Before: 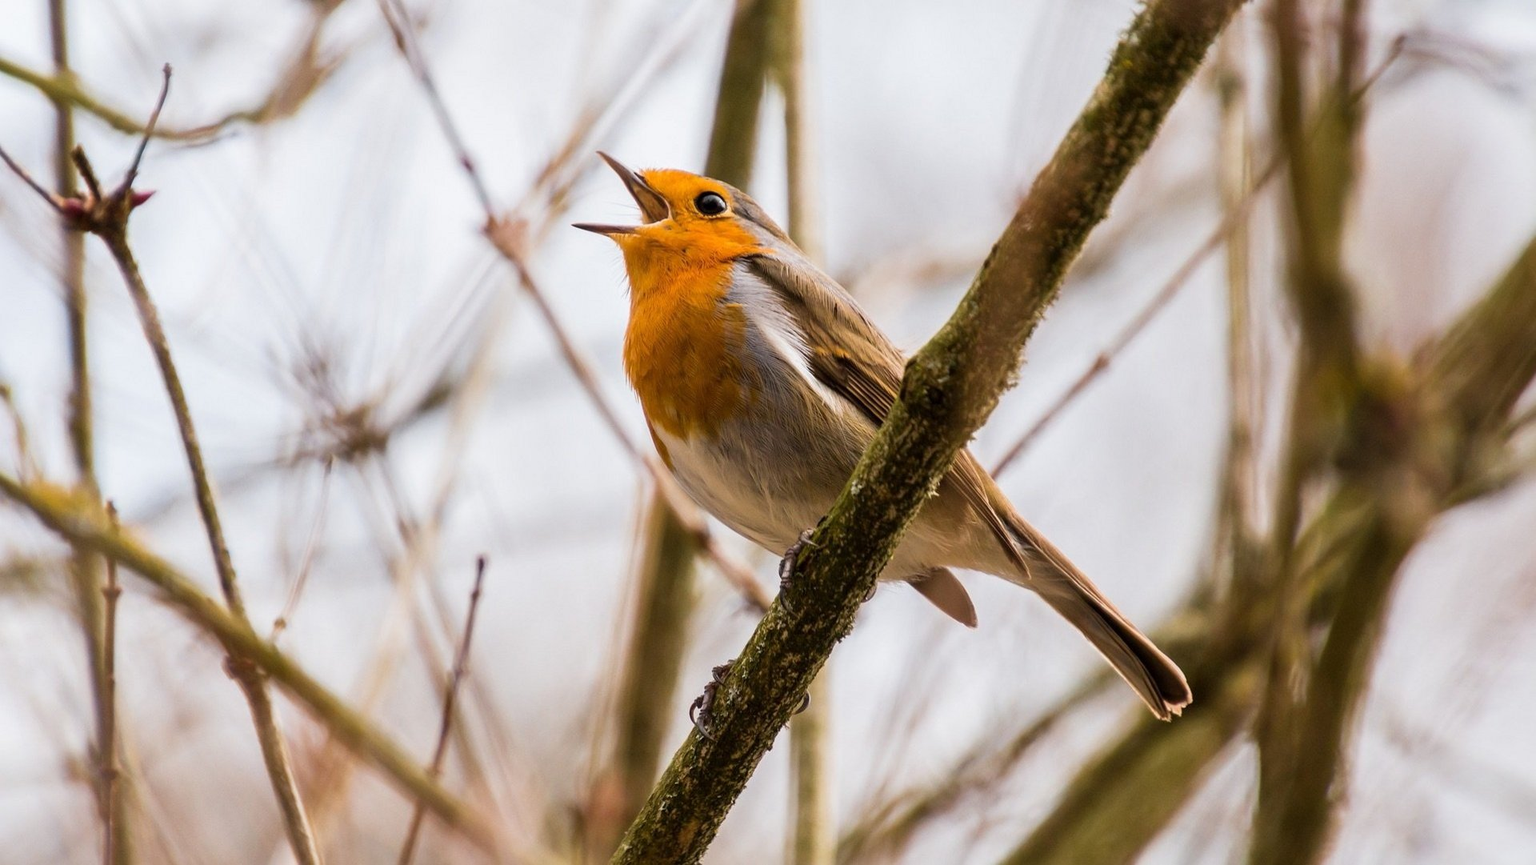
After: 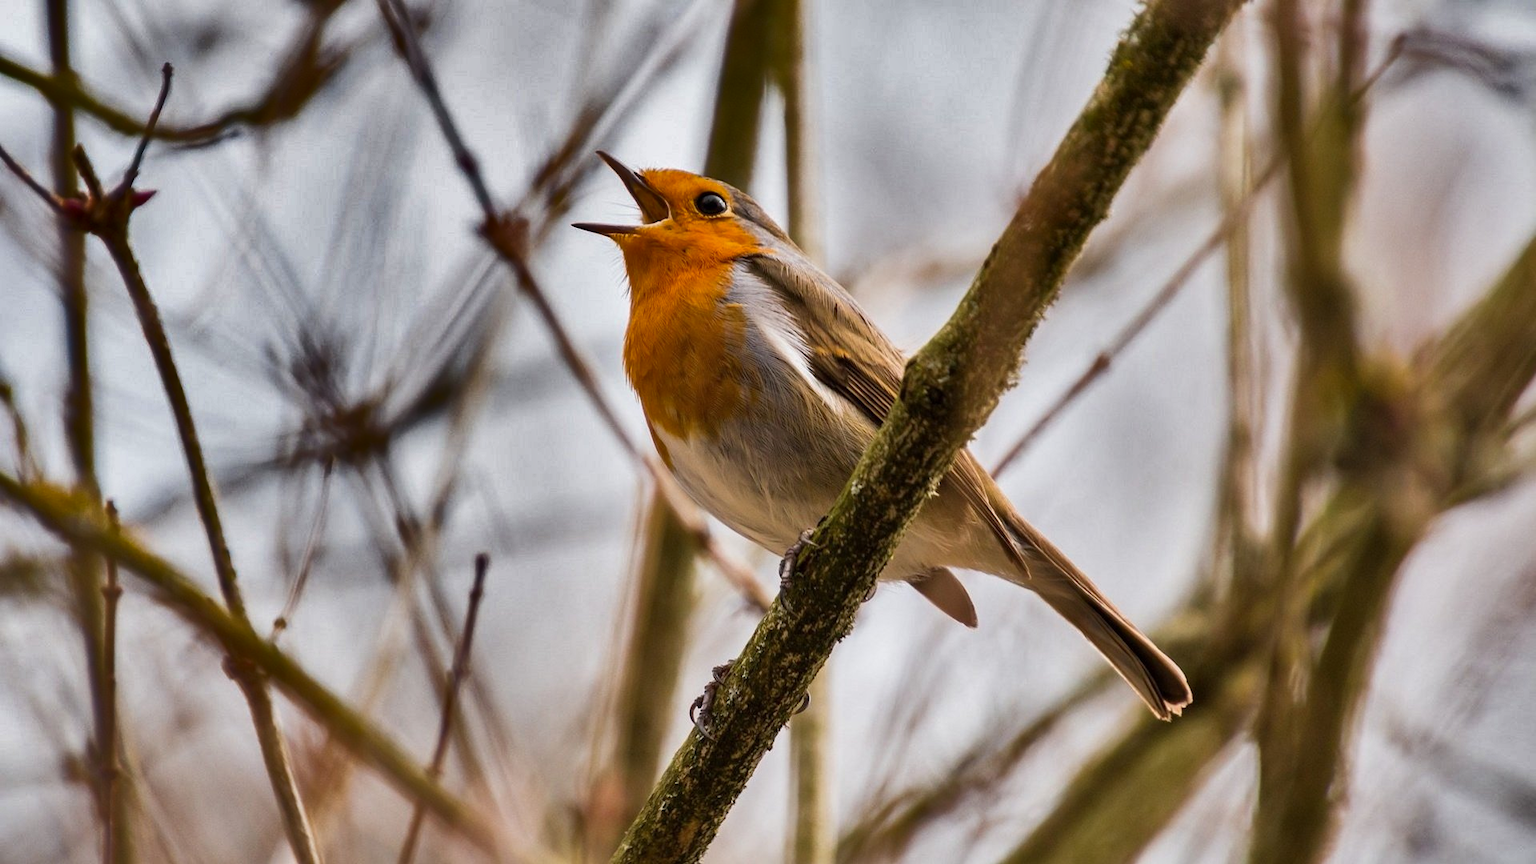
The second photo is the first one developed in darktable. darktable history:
shadows and highlights: shadows 17.86, highlights -84.25, soften with gaussian
